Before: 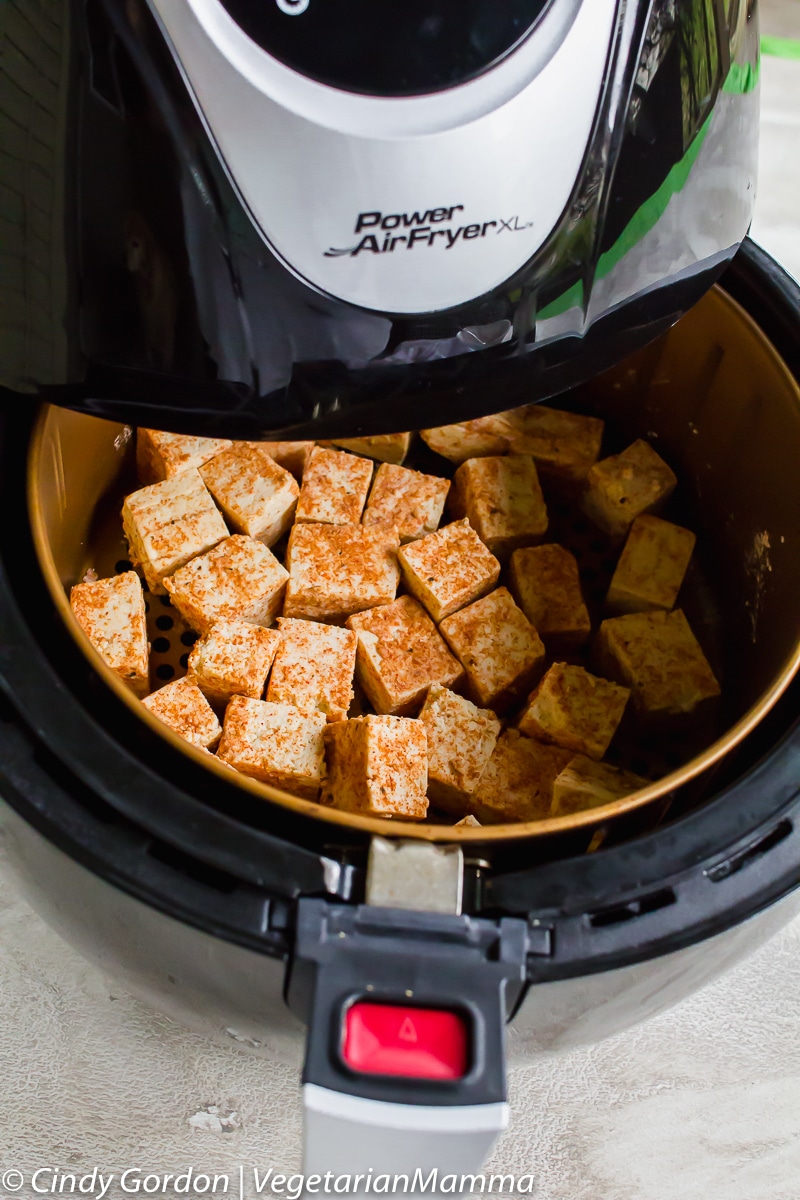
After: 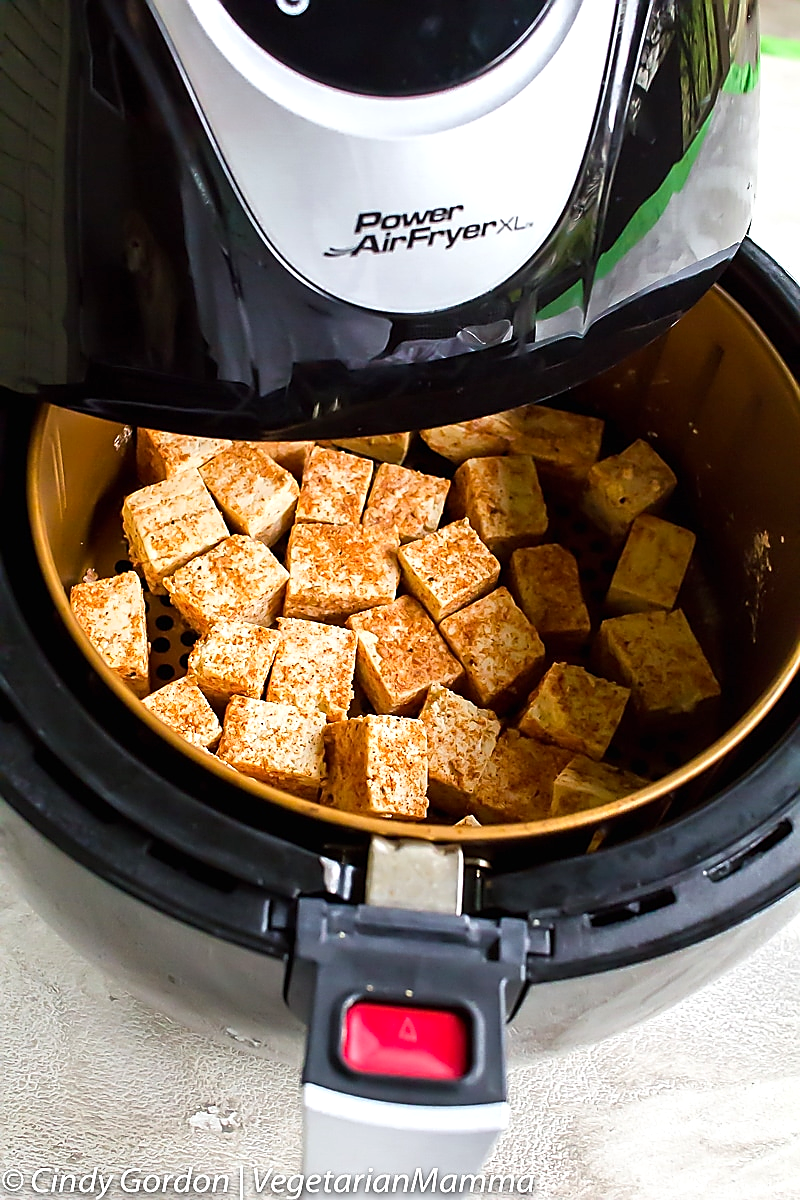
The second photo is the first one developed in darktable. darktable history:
exposure: black level correction 0.001, exposure 0.5 EV, compensate exposure bias true, compensate highlight preservation false
sharpen: radius 1.4, amount 1.25, threshold 0.7
